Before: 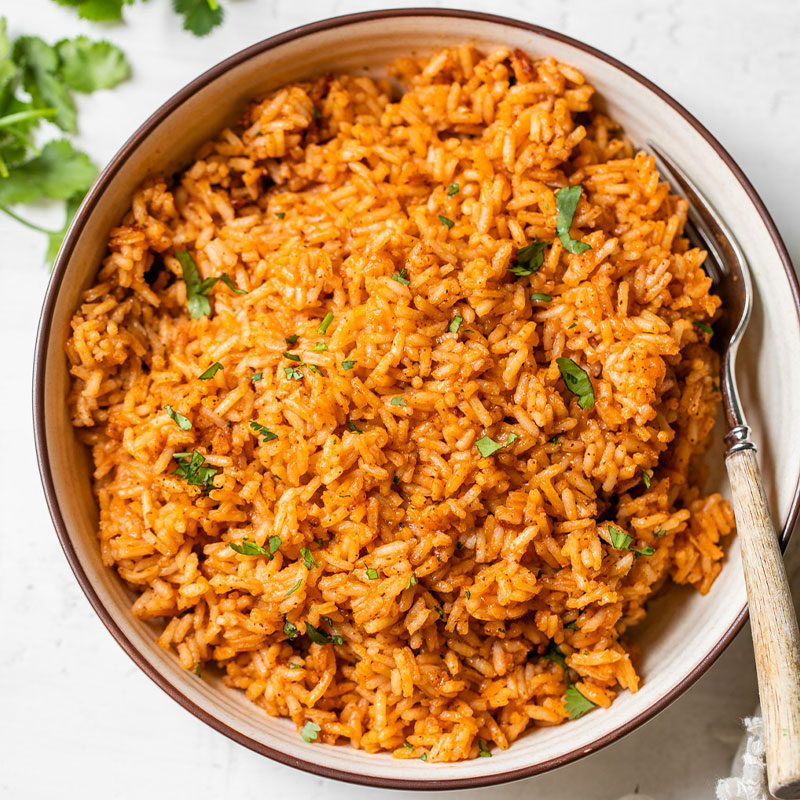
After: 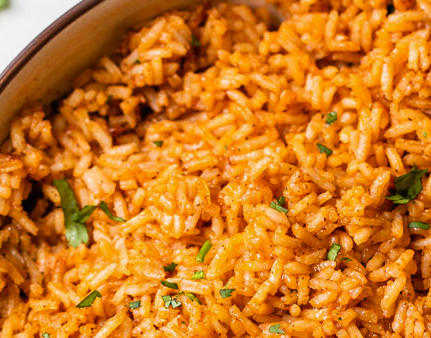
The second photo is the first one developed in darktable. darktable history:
shadows and highlights: soften with gaussian
crop: left 15.306%, top 9.065%, right 30.789%, bottom 48.638%
